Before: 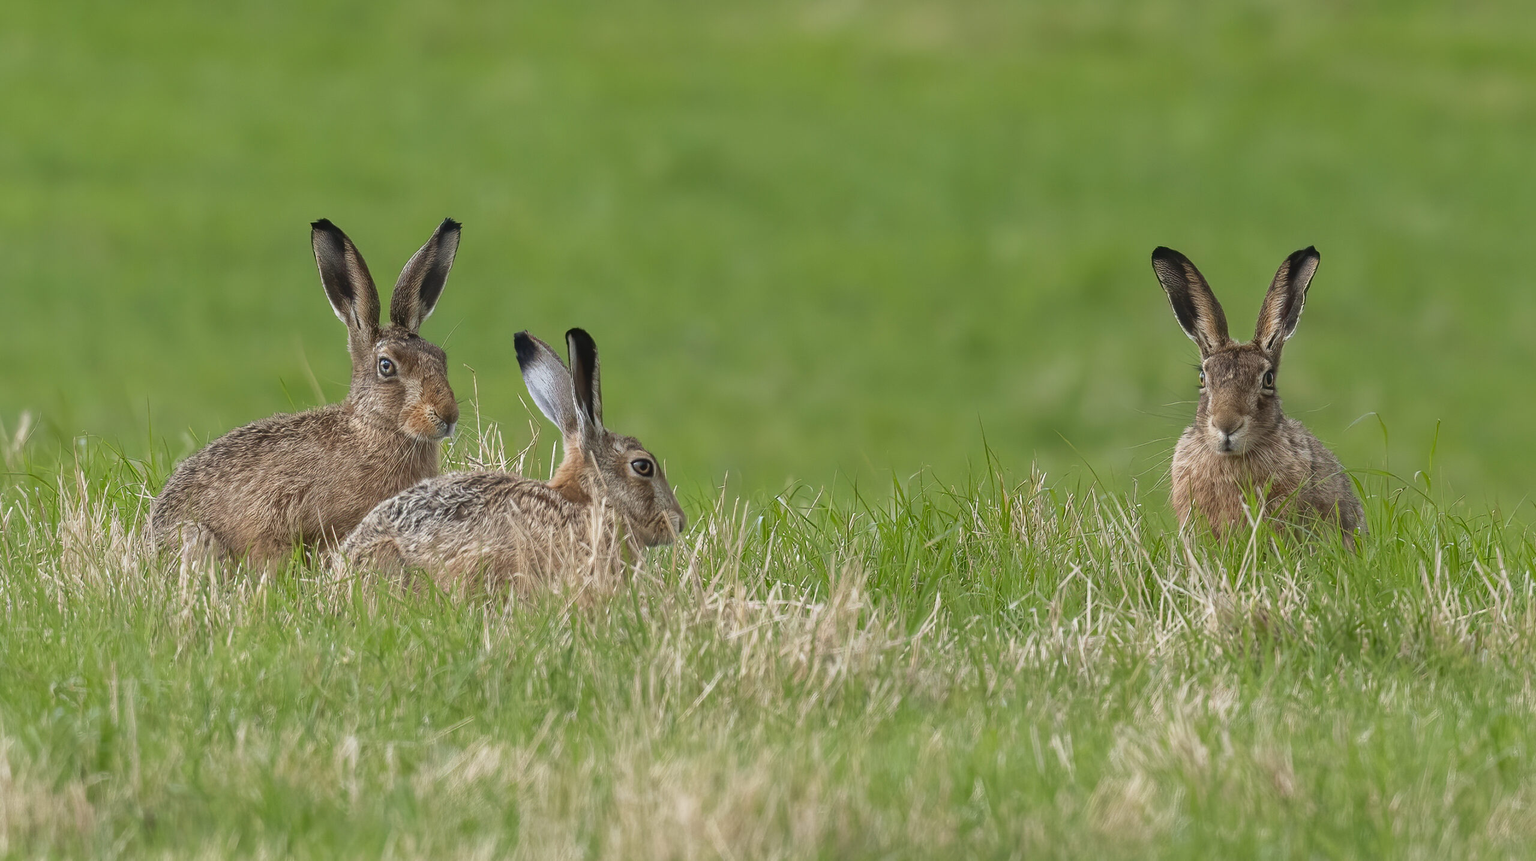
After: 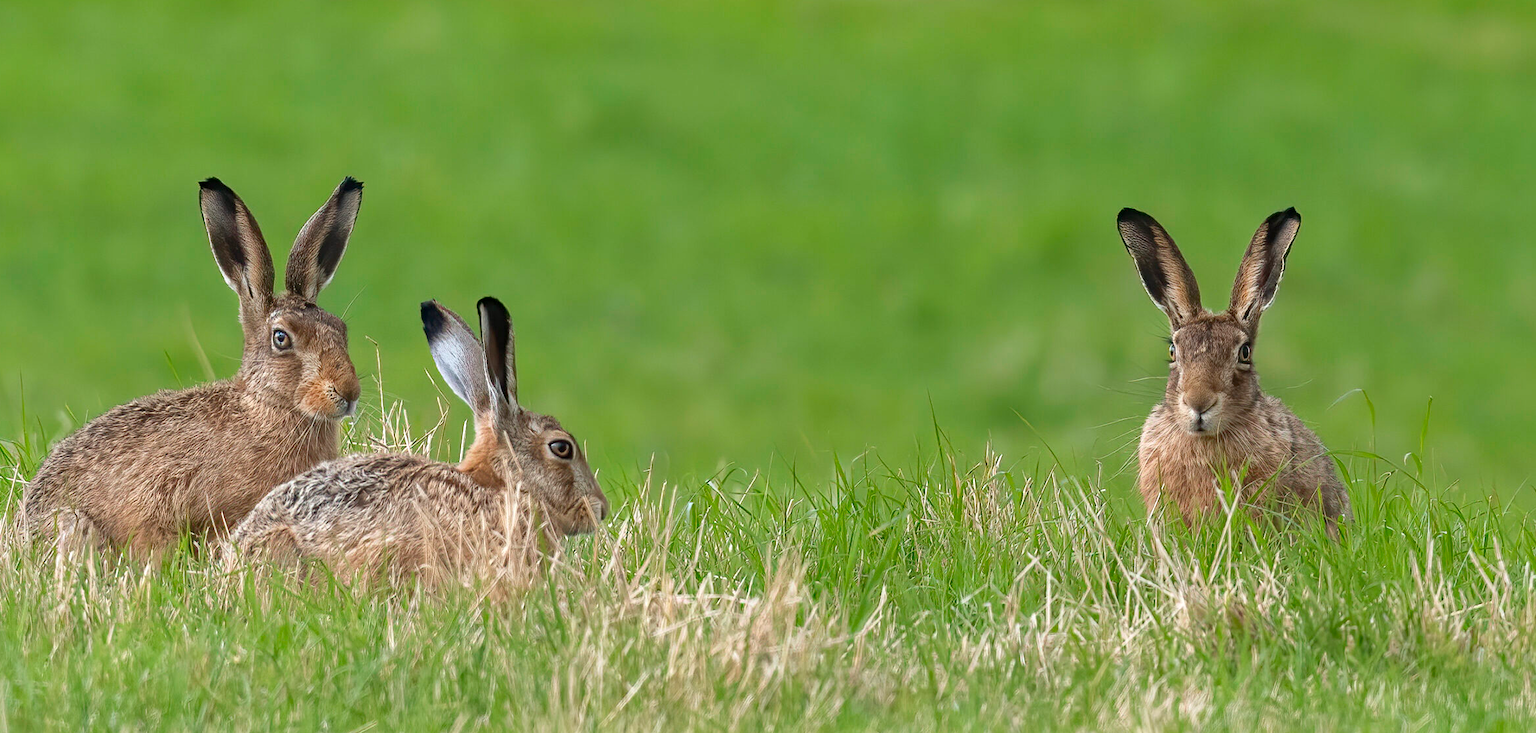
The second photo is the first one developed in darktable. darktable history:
crop: left 8.432%, top 6.583%, bottom 15.311%
haze removal: compatibility mode true, adaptive false
exposure: exposure 0.299 EV, compensate exposure bias true, compensate highlight preservation false
